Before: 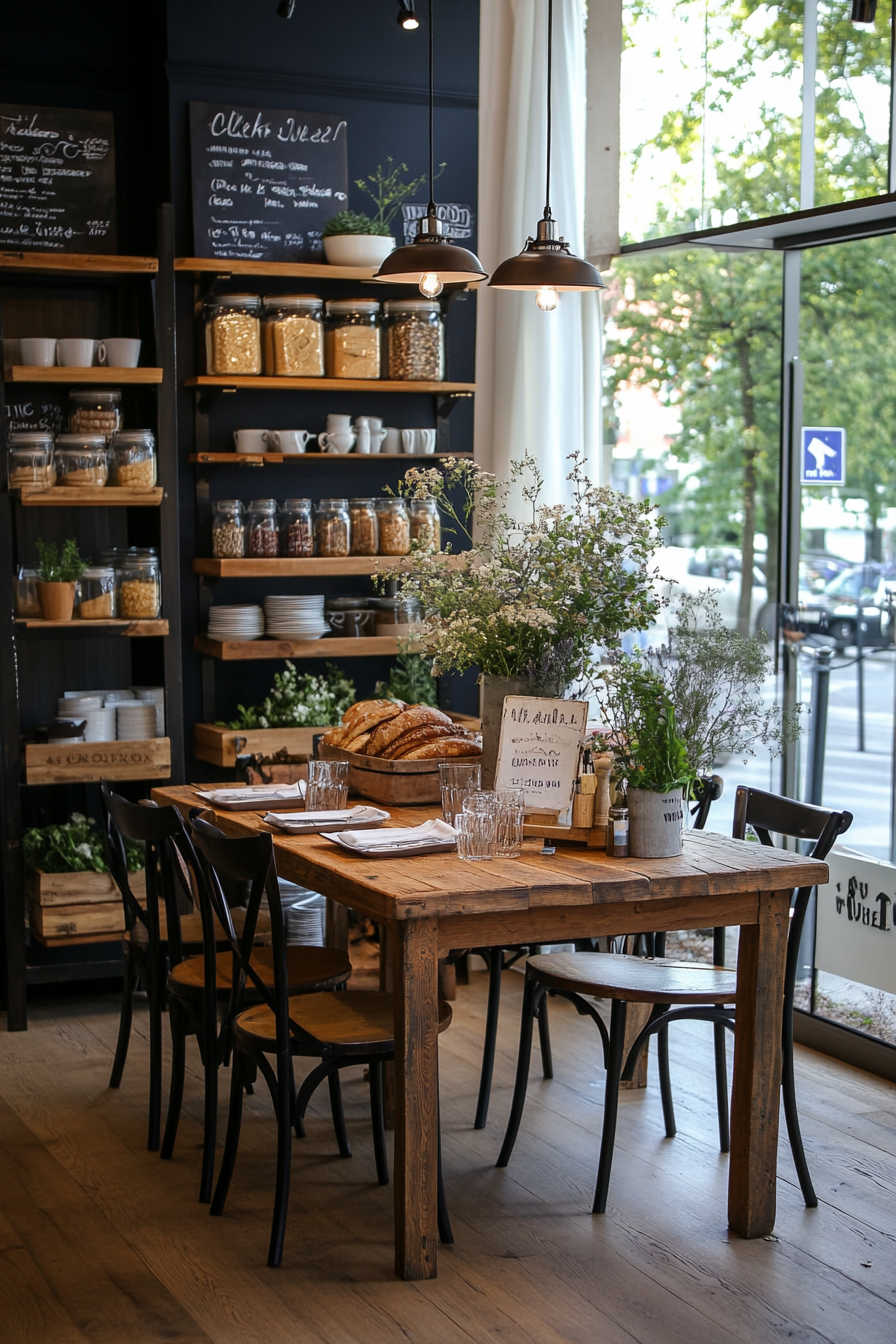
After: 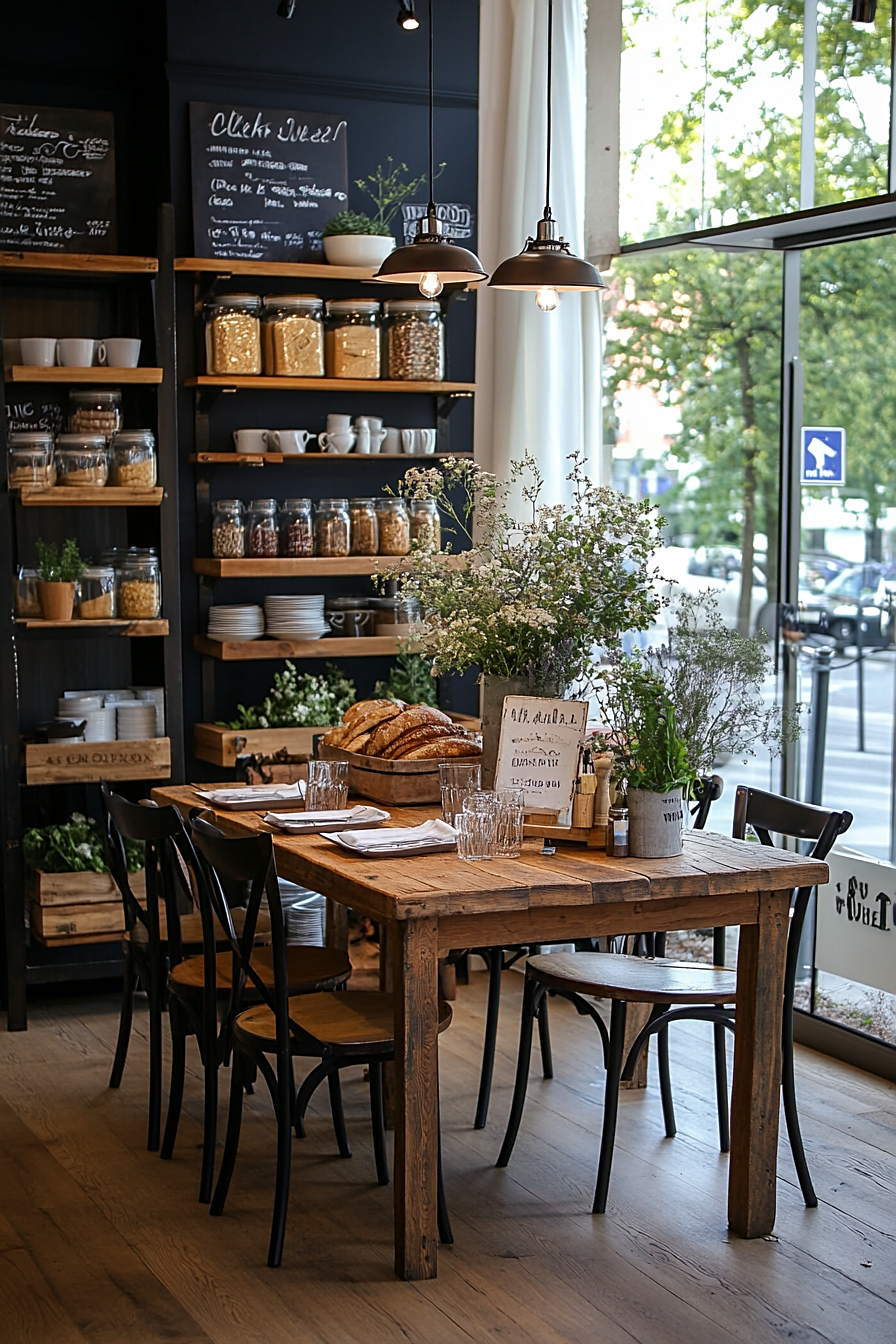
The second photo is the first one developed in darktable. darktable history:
exposure: compensate highlight preservation false
white balance: emerald 1
sharpen: on, module defaults
rotate and perspective: automatic cropping off
color zones: curves: ch0 [(0, 0.5) (0.143, 0.5) (0.286, 0.5) (0.429, 0.5) (0.571, 0.5) (0.714, 0.476) (0.857, 0.5) (1, 0.5)]; ch2 [(0, 0.5) (0.143, 0.5) (0.286, 0.5) (0.429, 0.5) (0.571, 0.5) (0.714, 0.487) (0.857, 0.5) (1, 0.5)]
